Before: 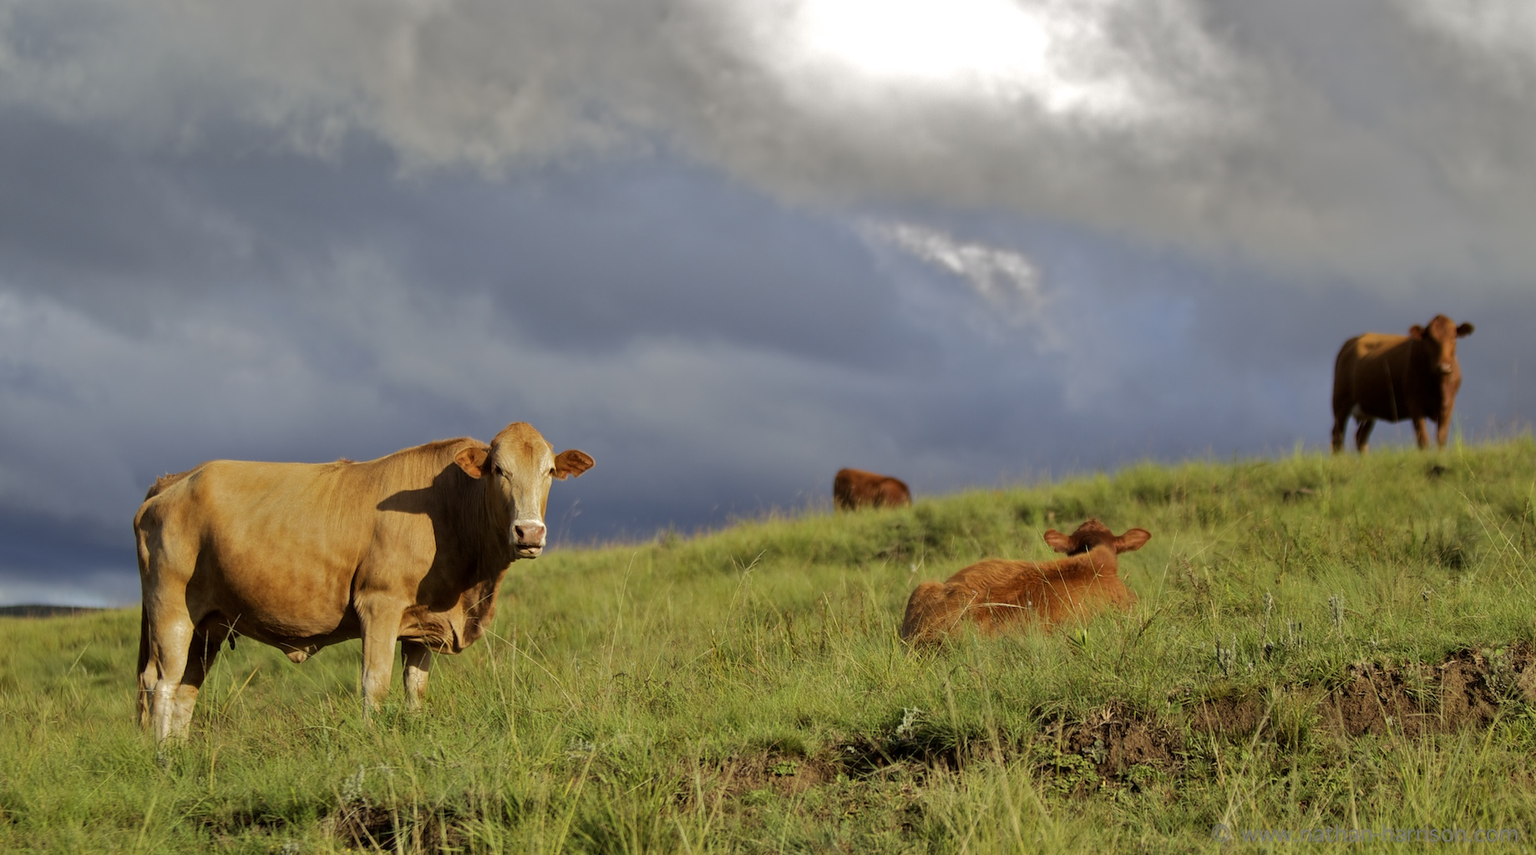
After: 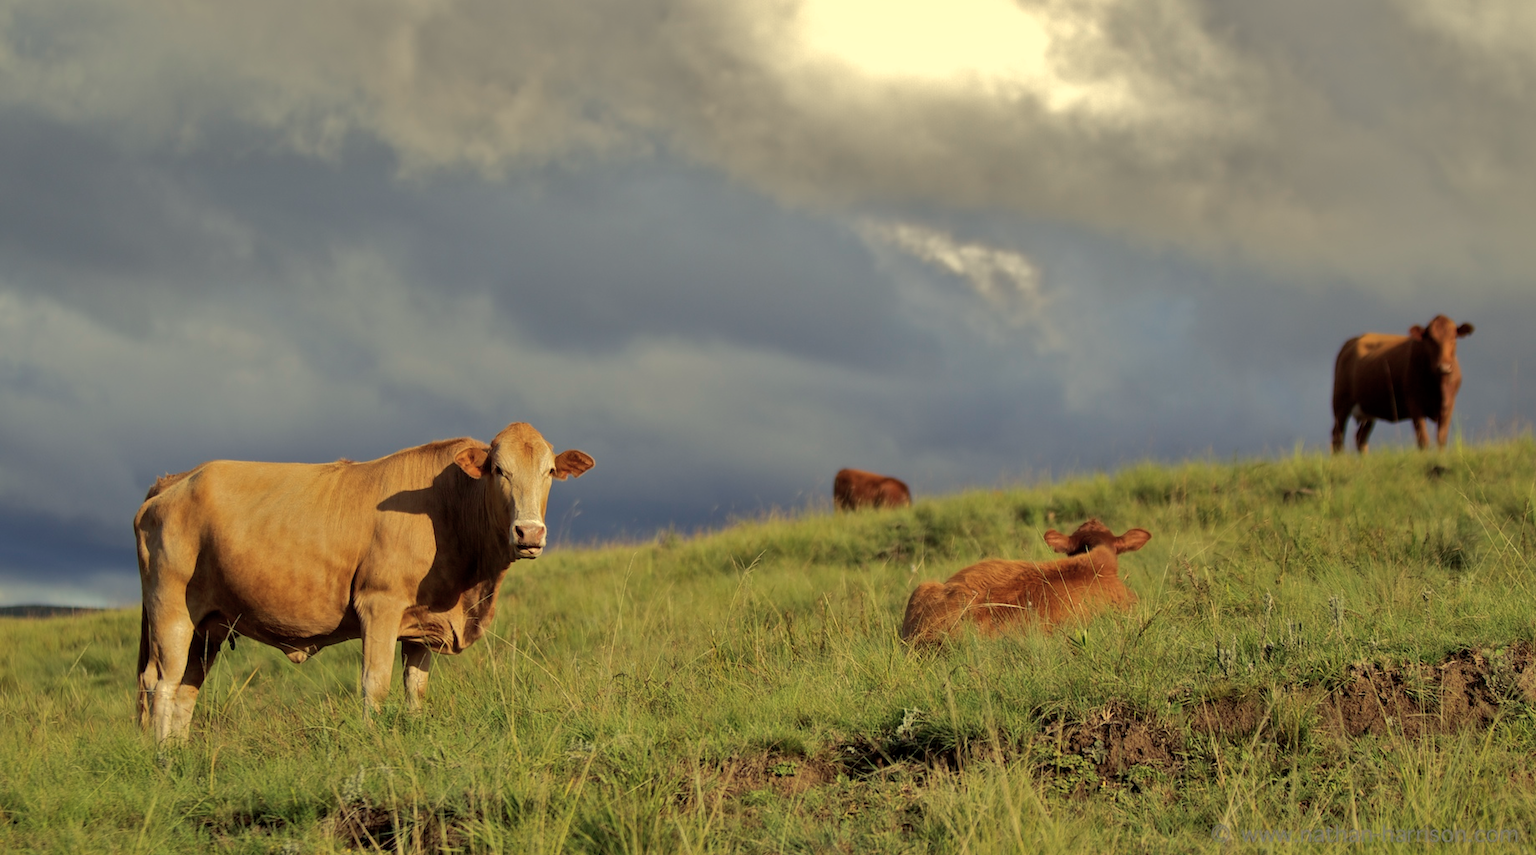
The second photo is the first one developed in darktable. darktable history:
color balance rgb: shadows lift › chroma 2%, shadows lift › hue 263°, highlights gain › chroma 8%, highlights gain › hue 84°, linear chroma grading › global chroma -15%, saturation formula JzAzBz (2021)
white balance: emerald 1
shadows and highlights: on, module defaults
